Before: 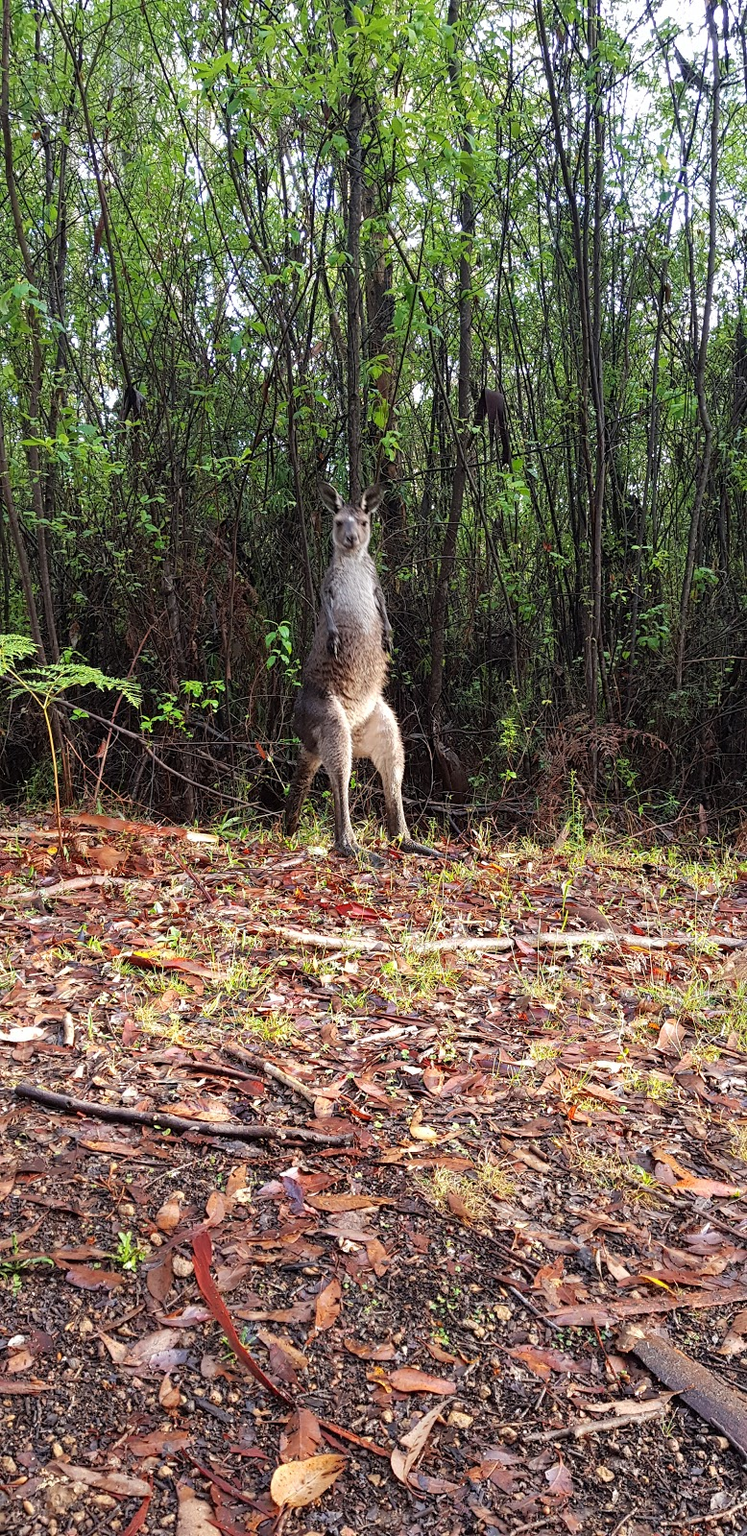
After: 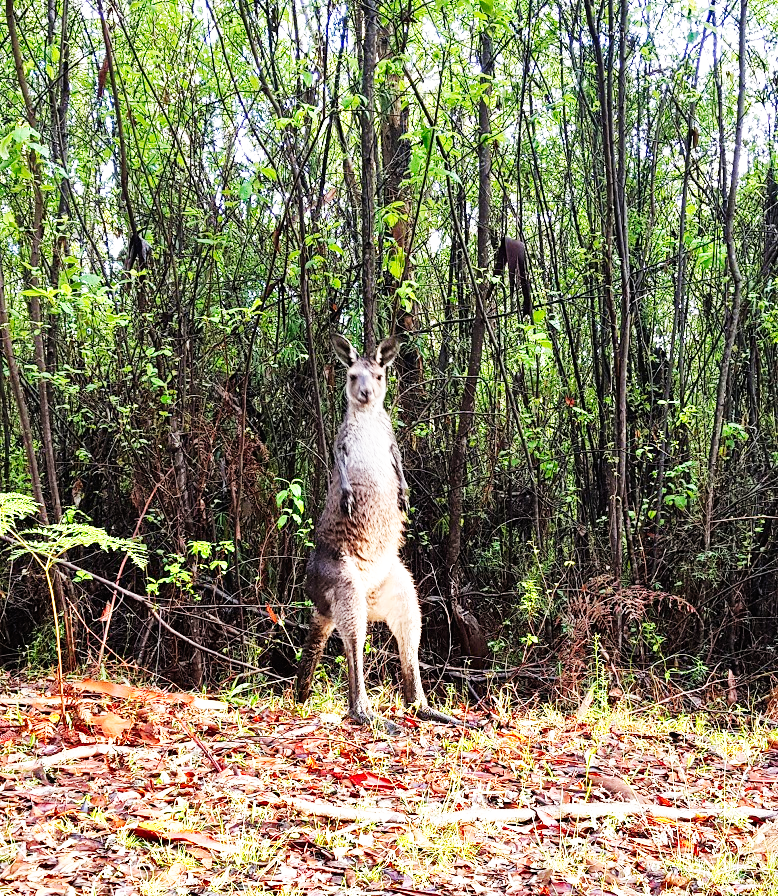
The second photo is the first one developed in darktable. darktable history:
shadows and highlights: soften with gaussian
exposure: exposure 0.205 EV, compensate exposure bias true, compensate highlight preservation false
crop and rotate: top 10.508%, bottom 33.47%
base curve: curves: ch0 [(0, 0) (0.007, 0.004) (0.027, 0.03) (0.046, 0.07) (0.207, 0.54) (0.442, 0.872) (0.673, 0.972) (1, 1)], preserve colors none
